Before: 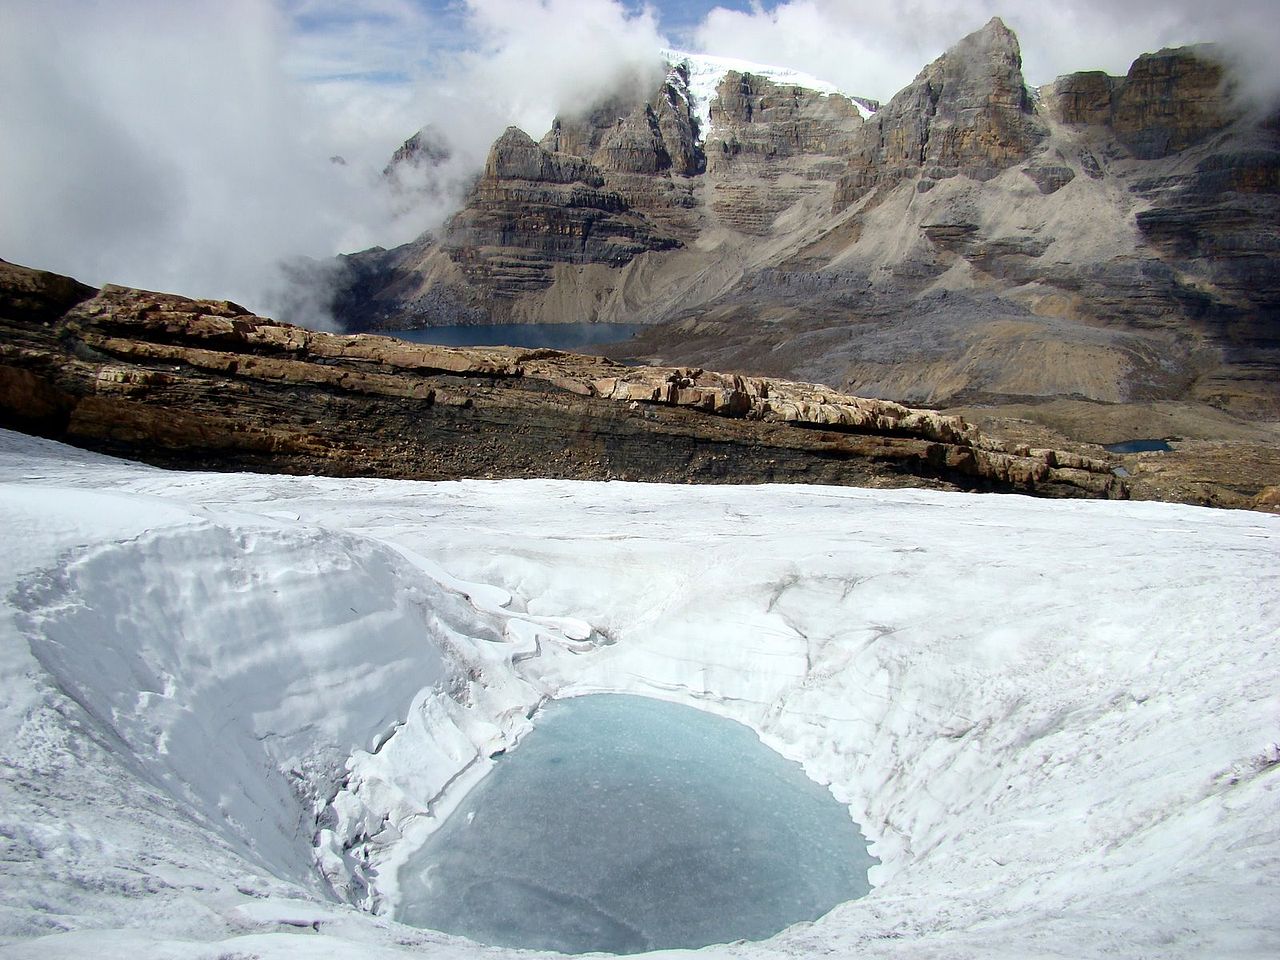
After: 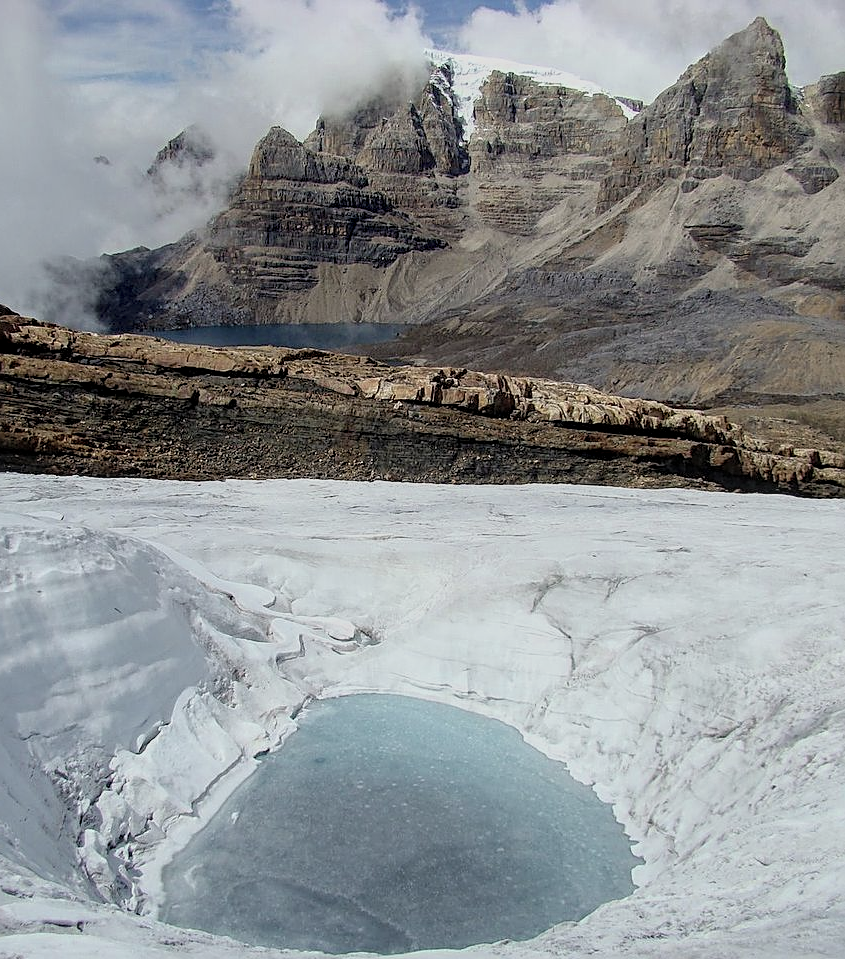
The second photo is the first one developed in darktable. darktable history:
crop and rotate: left 18.442%, right 15.508%
sharpen: on, module defaults
color zones: curves: ch0 [(0.25, 0.5) (0.463, 0.627) (0.484, 0.637) (0.75, 0.5)]
local contrast: highlights 35%, detail 135%
exposure: black level correction 0, exposure -0.721 EV, compensate highlight preservation false
contrast brightness saturation: brightness 0.13
